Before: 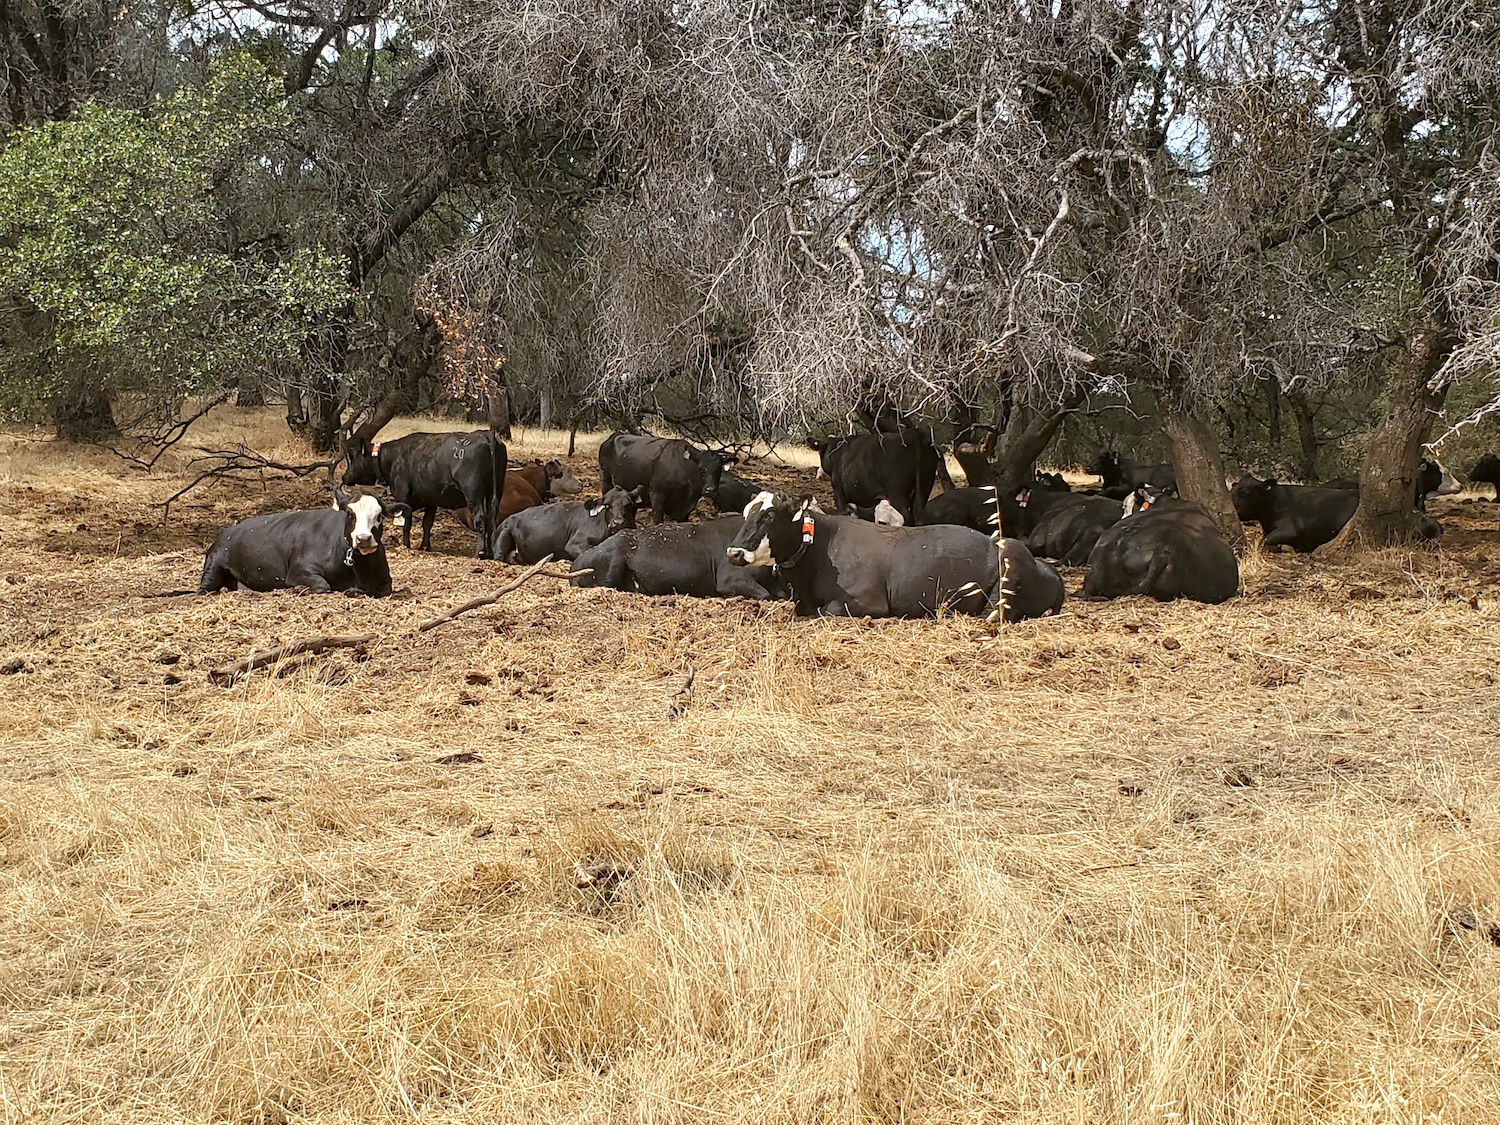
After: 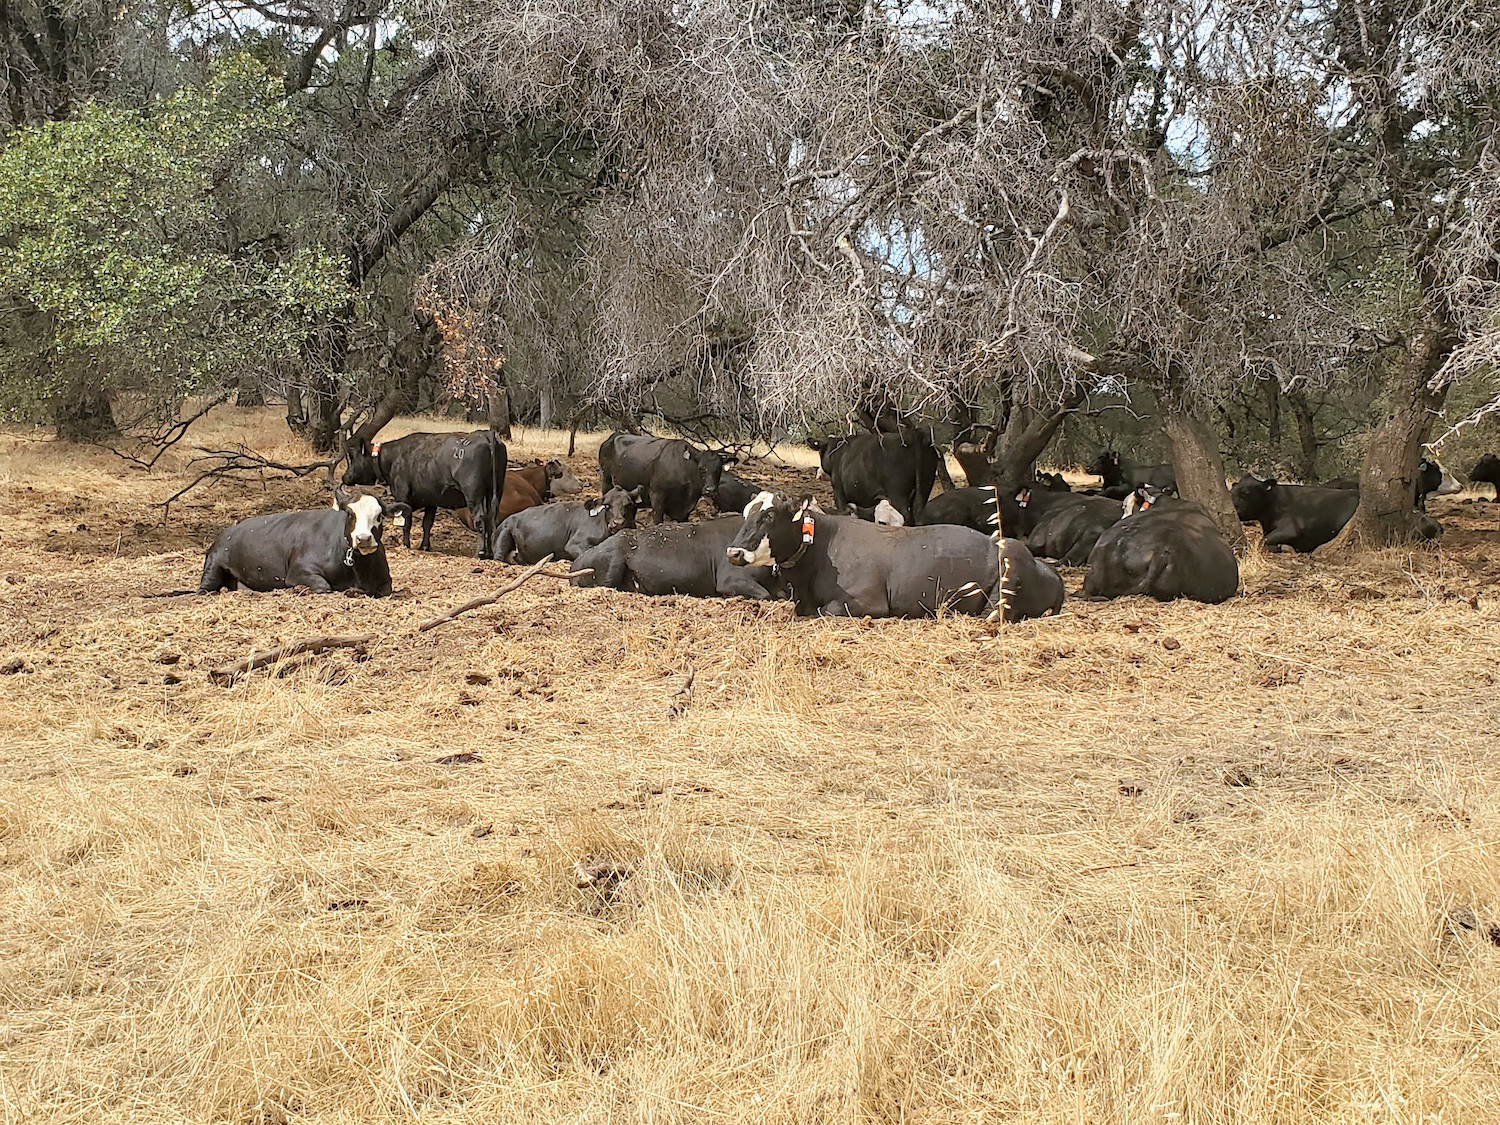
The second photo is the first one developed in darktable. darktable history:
contrast brightness saturation: brightness 0.15
exposure: black level correction 0.002, exposure -0.104 EV, compensate highlight preservation false
